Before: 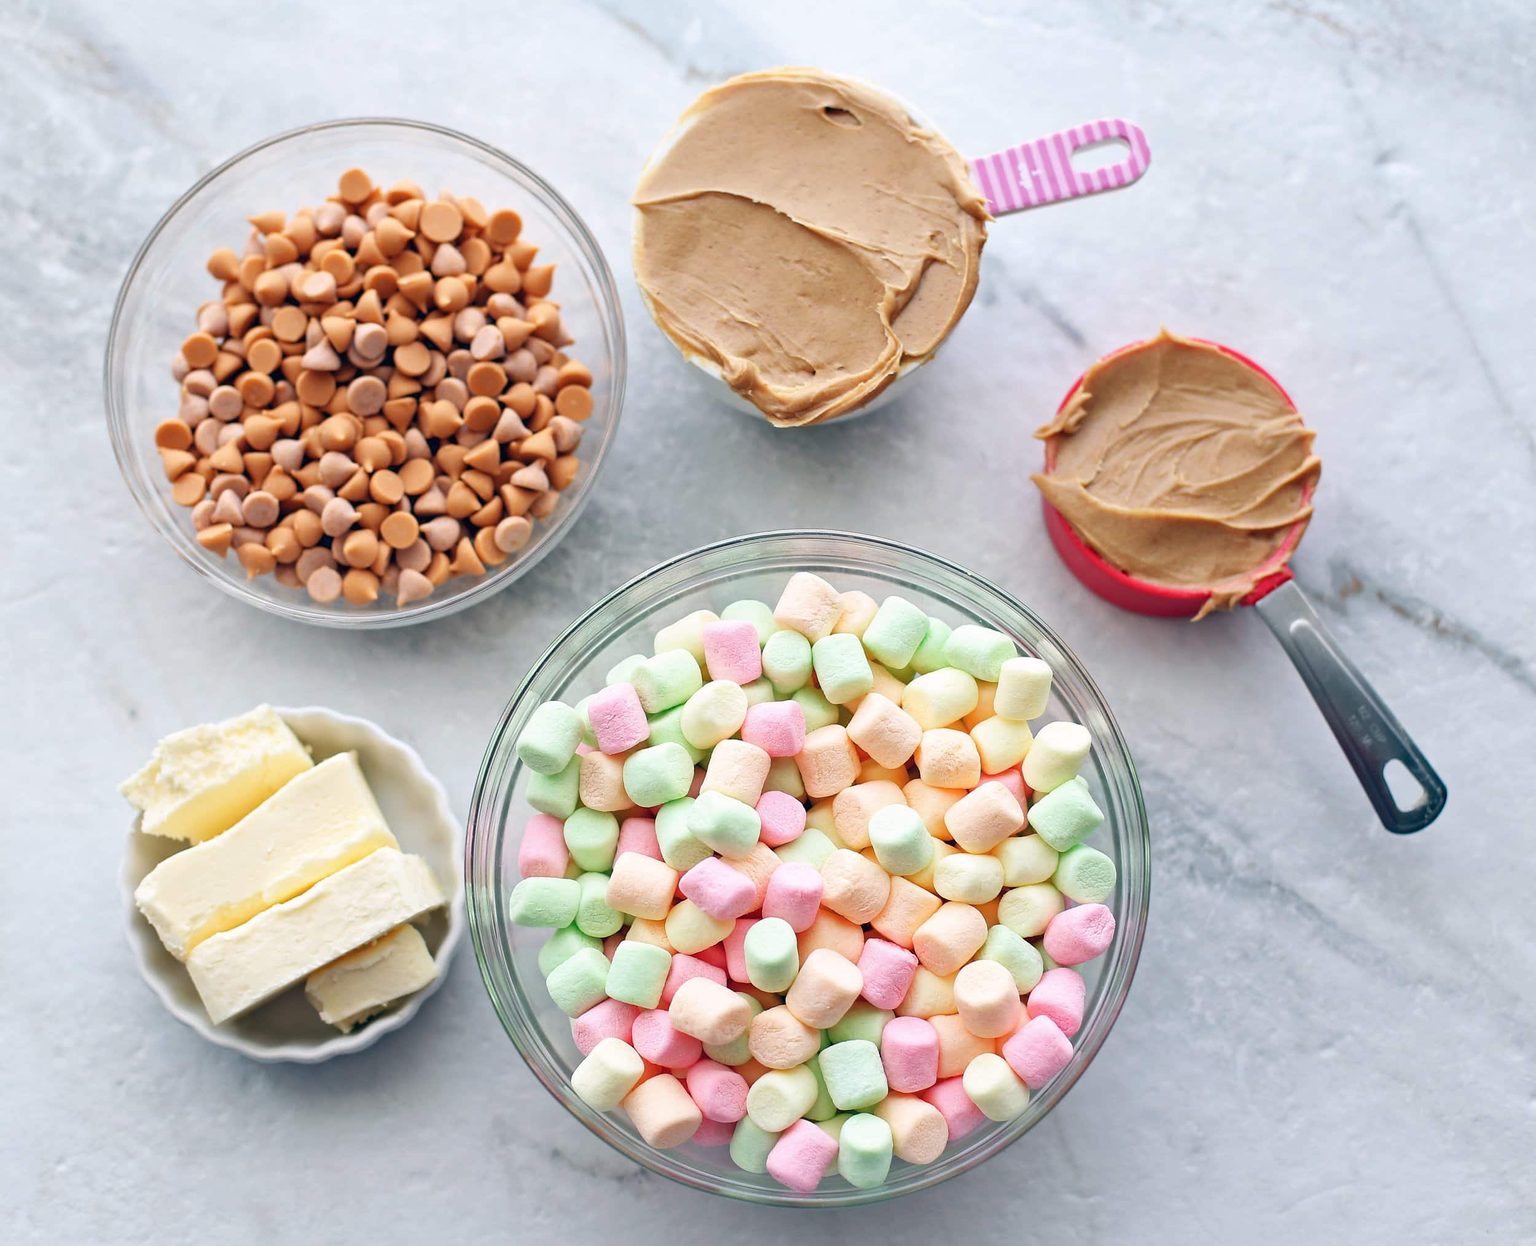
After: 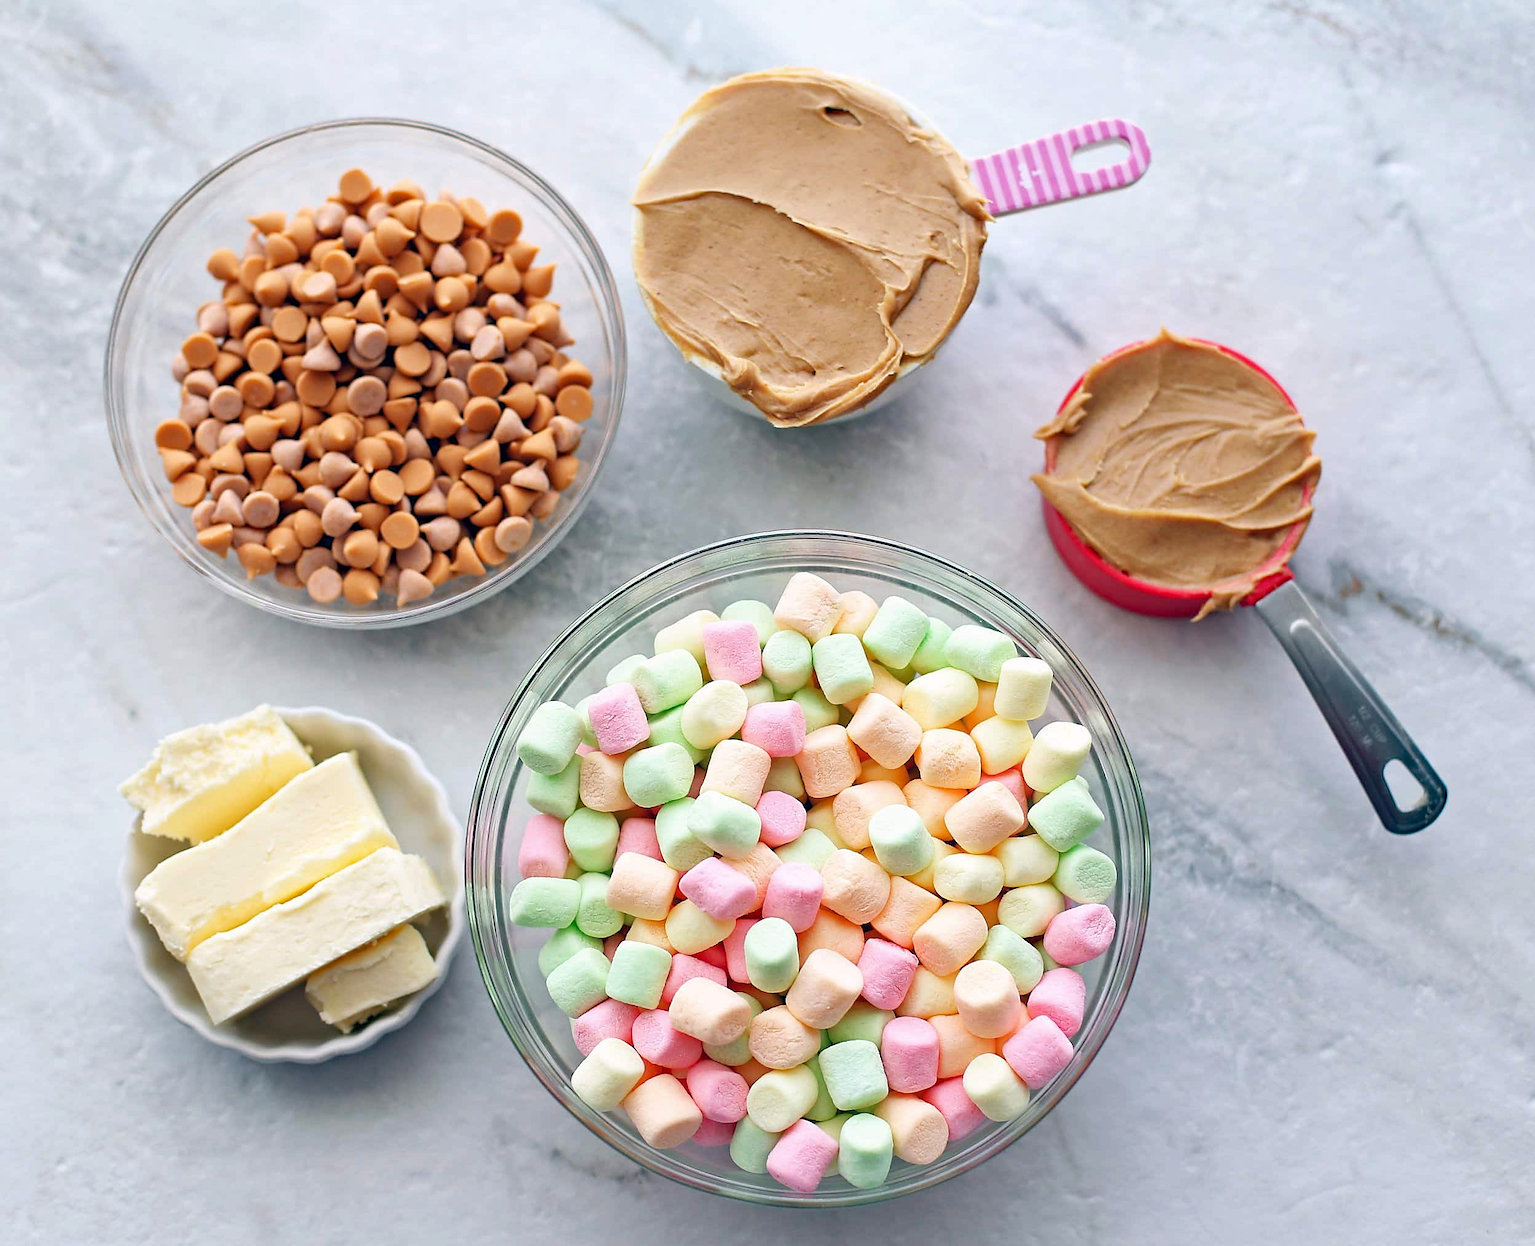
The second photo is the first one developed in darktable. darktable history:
haze removal: compatibility mode true, adaptive false
sharpen: radius 1.864, amount 0.398, threshold 1.271
